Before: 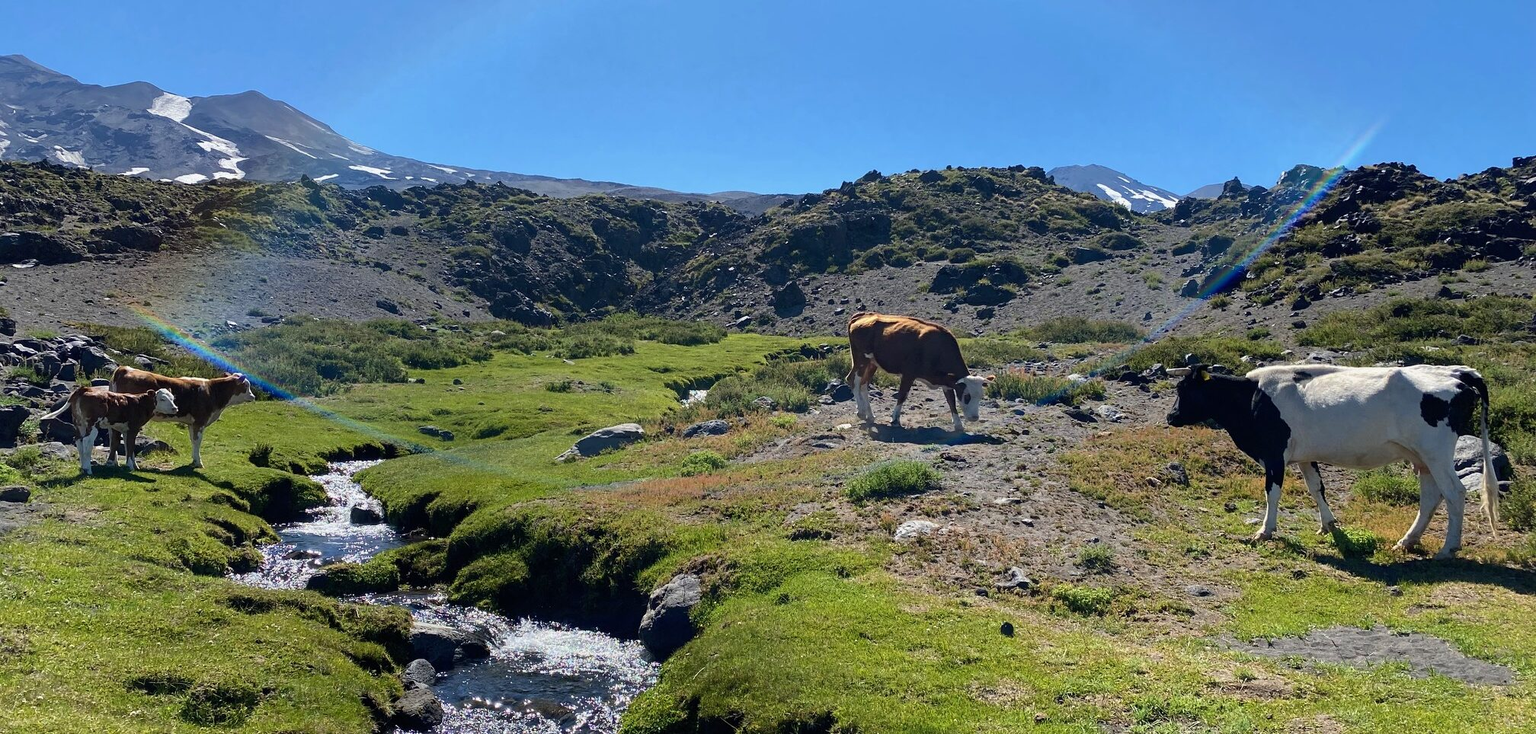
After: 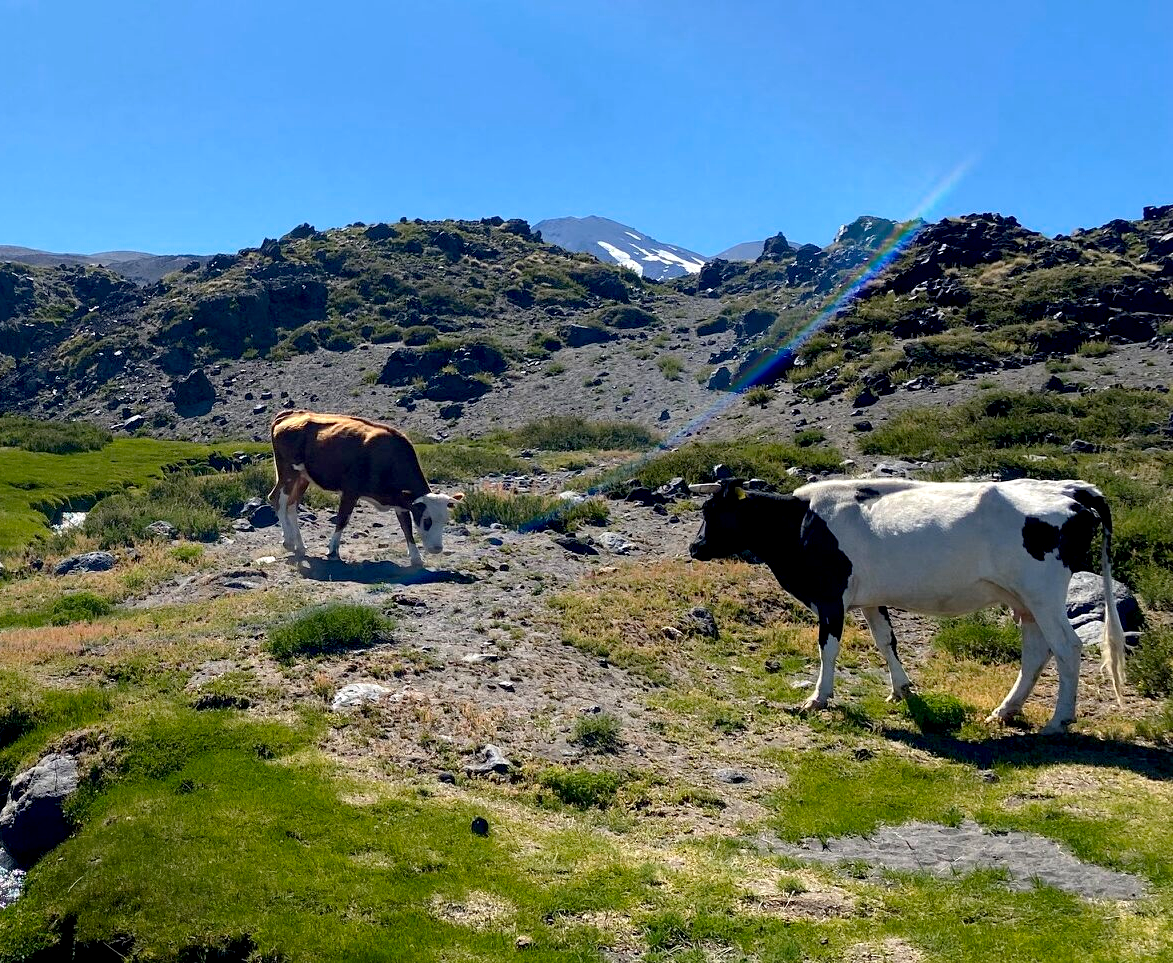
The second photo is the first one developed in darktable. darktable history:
crop: left 41.779%
exposure: black level correction 0.005, exposure 0.277 EV, compensate highlight preservation false
color zones: curves: ch0 [(0.25, 0.5) (0.347, 0.092) (0.75, 0.5)]; ch1 [(0.25, 0.5) (0.33, 0.51) (0.75, 0.5)]
